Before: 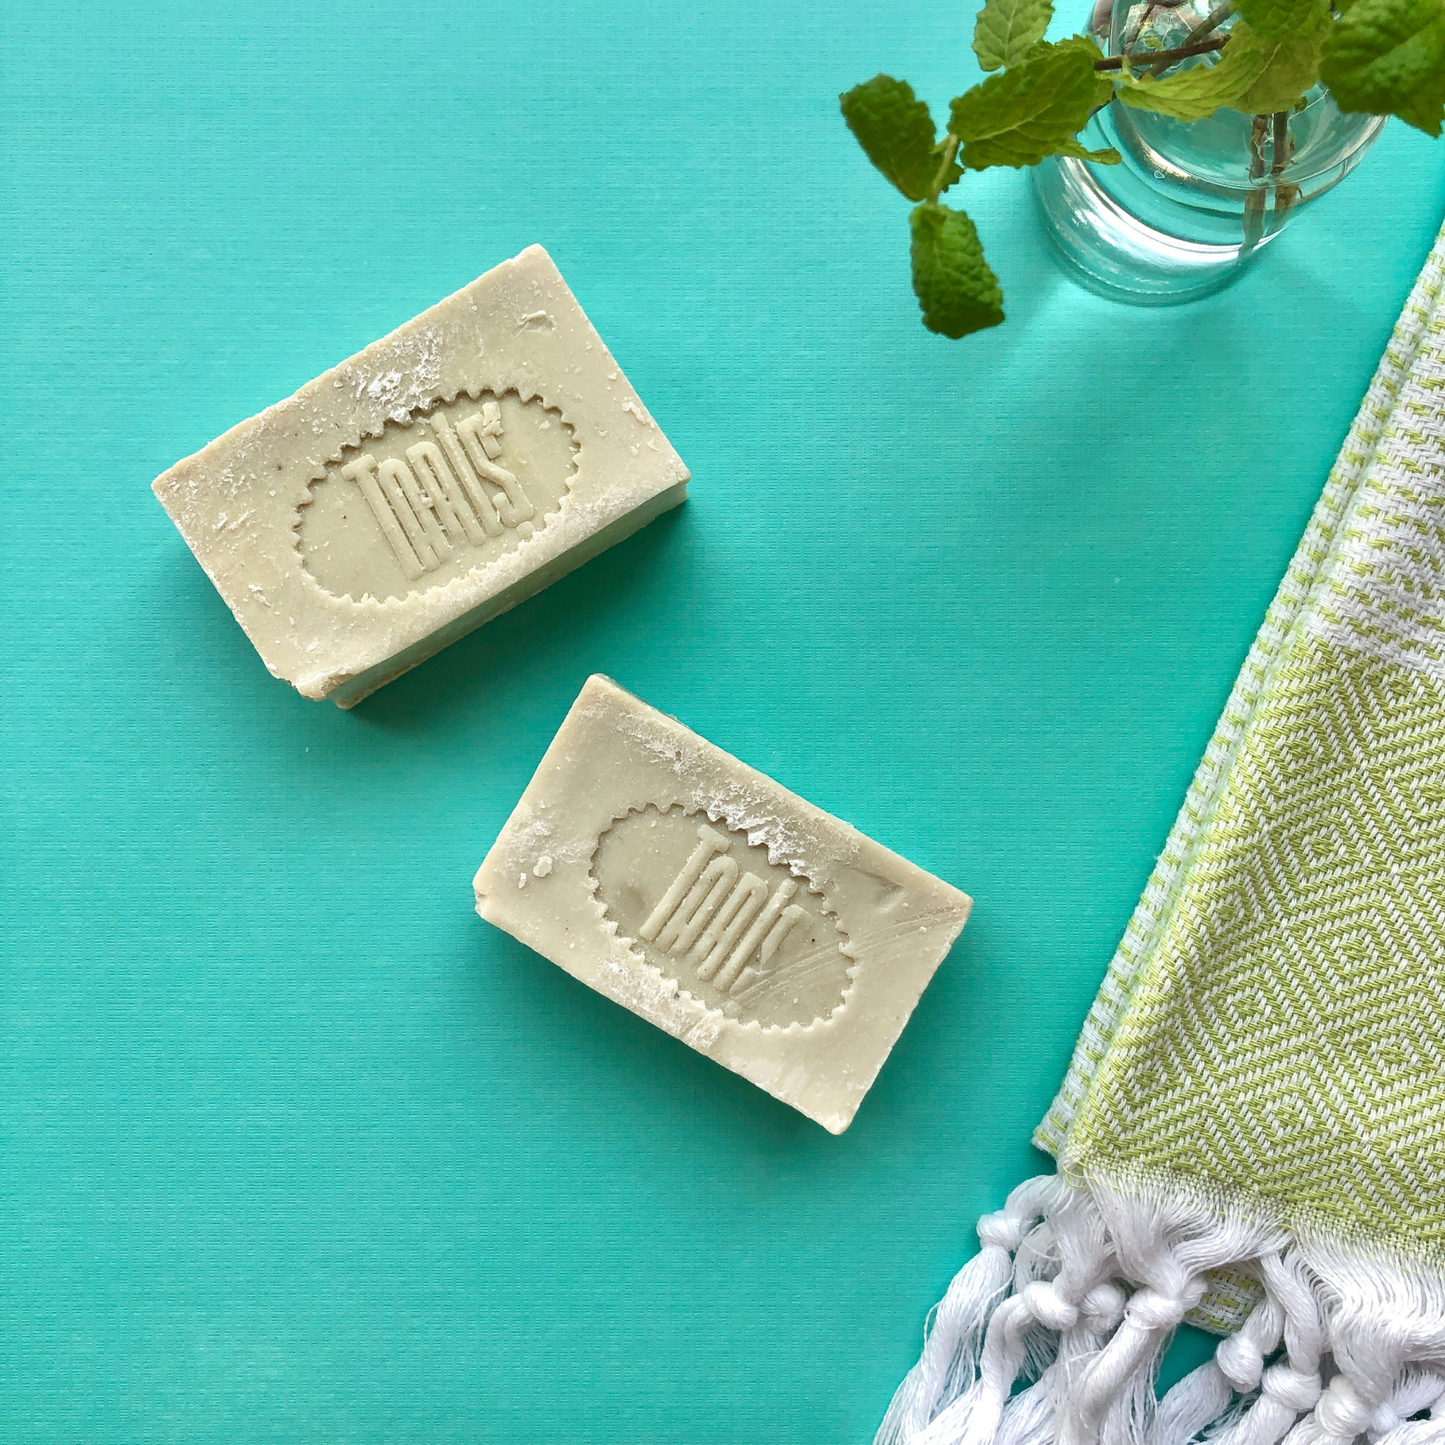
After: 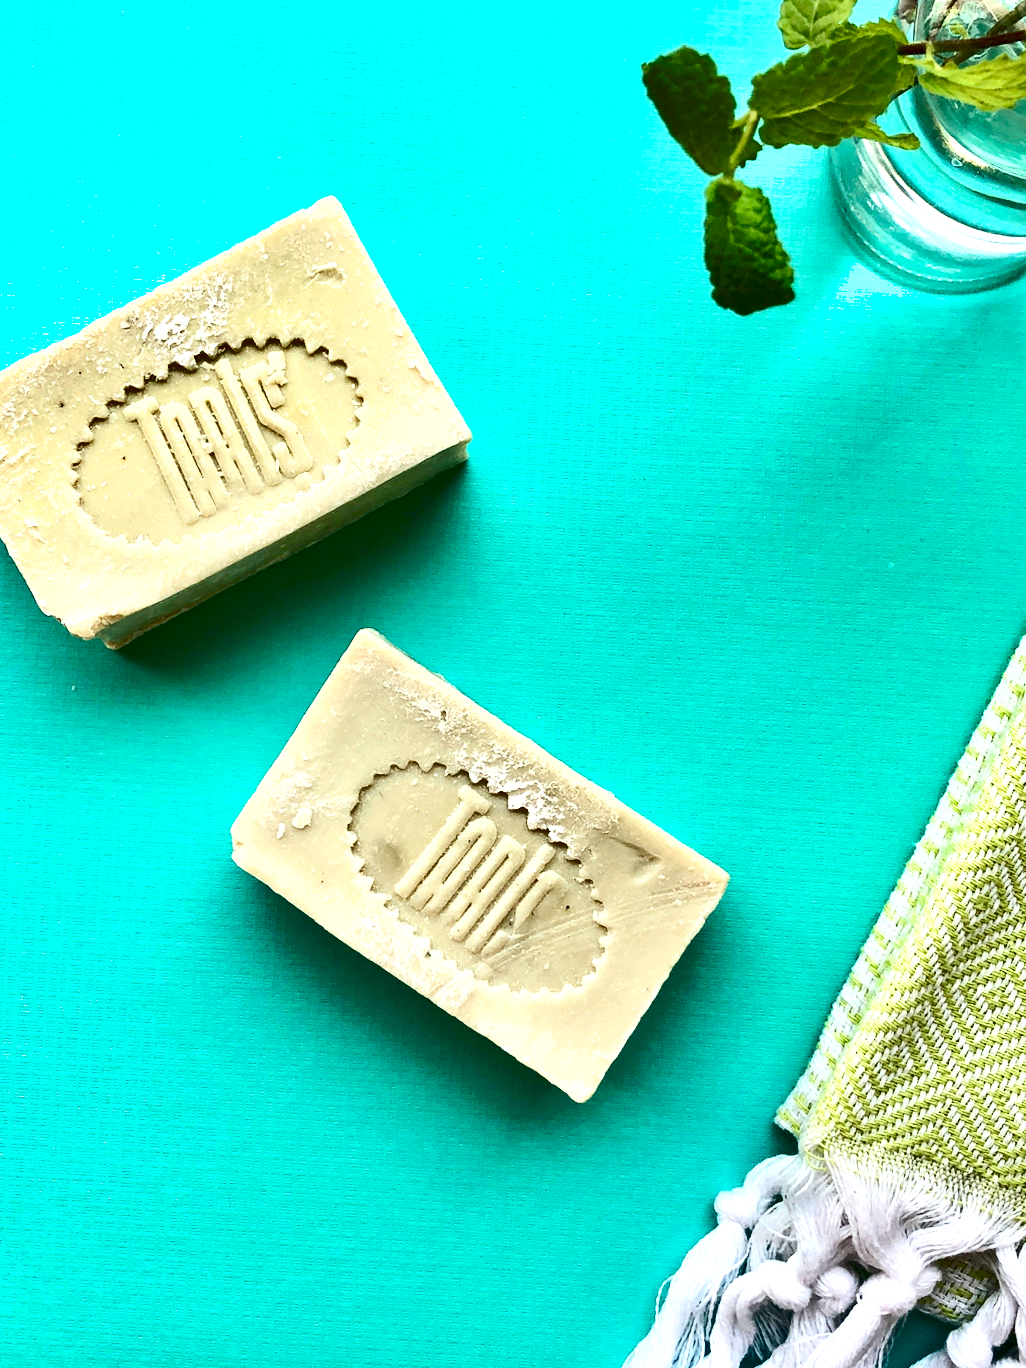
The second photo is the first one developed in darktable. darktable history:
contrast brightness saturation: contrast 0.28
haze removal: compatibility mode true, adaptive false
tone equalizer: on, module defaults
shadows and highlights: soften with gaussian
crop and rotate: angle -3.27°, left 14.277%, top 0.028%, right 10.766%, bottom 0.028%
exposure: black level correction 0.012, exposure 0.7 EV, compensate exposure bias true, compensate highlight preservation false
